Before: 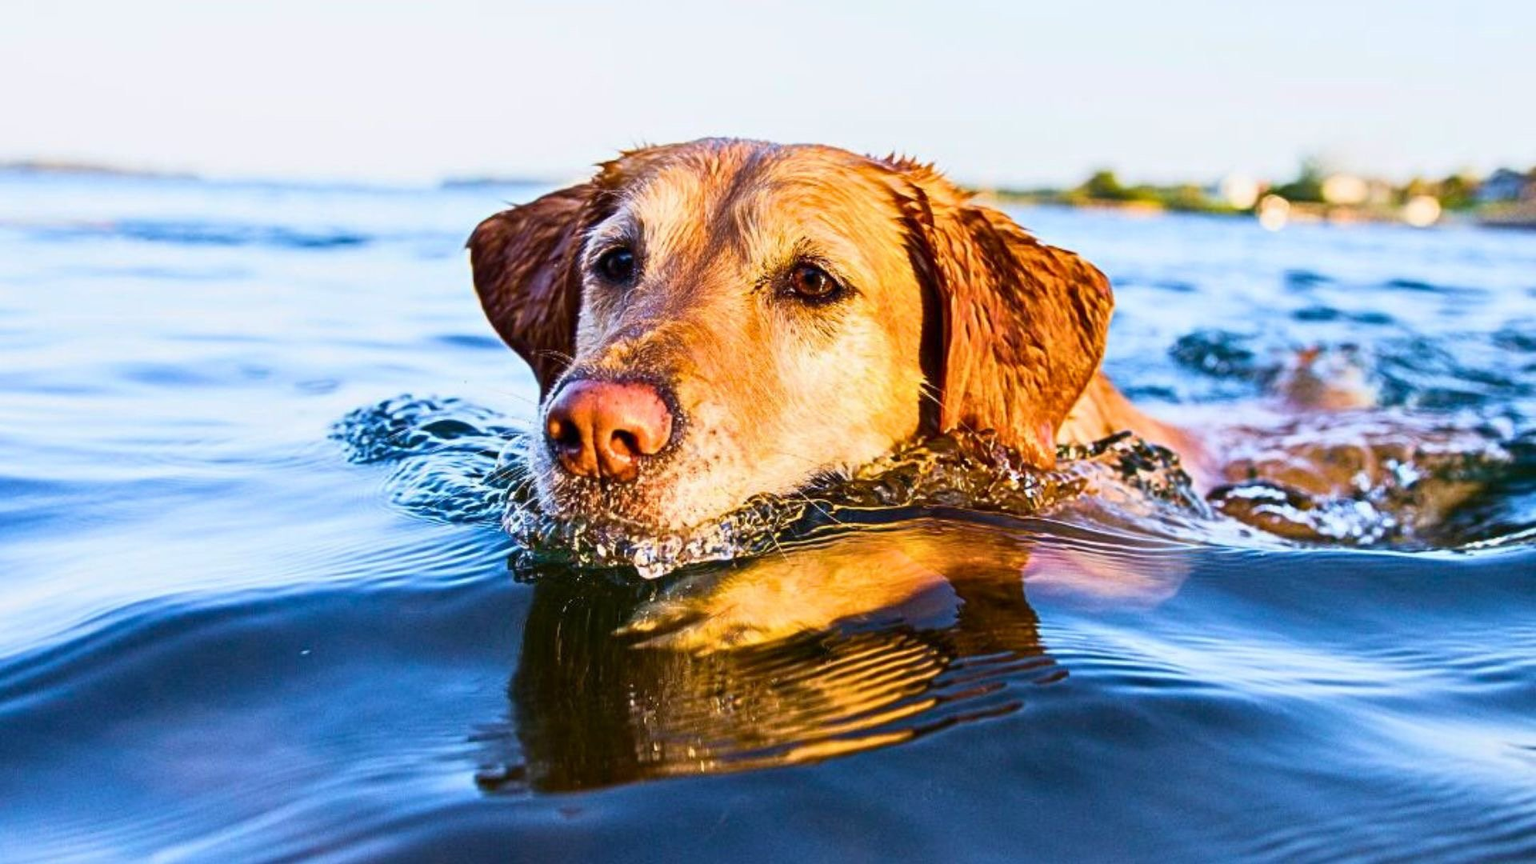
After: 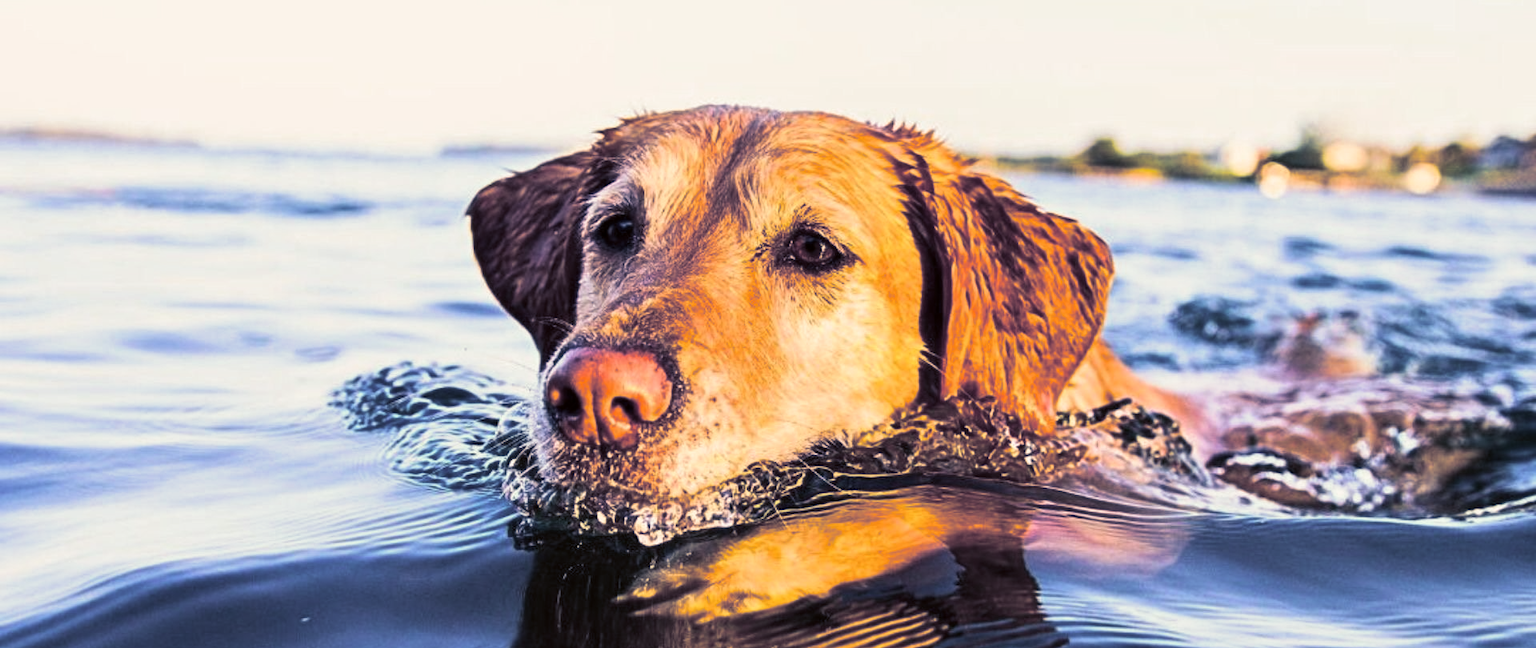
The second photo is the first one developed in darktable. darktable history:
split-toning: shadows › hue 230.4°
crop: top 3.857%, bottom 21.132%
color correction: highlights a* 6.27, highlights b* 8.19, shadows a* 5.94, shadows b* 7.23, saturation 0.9
